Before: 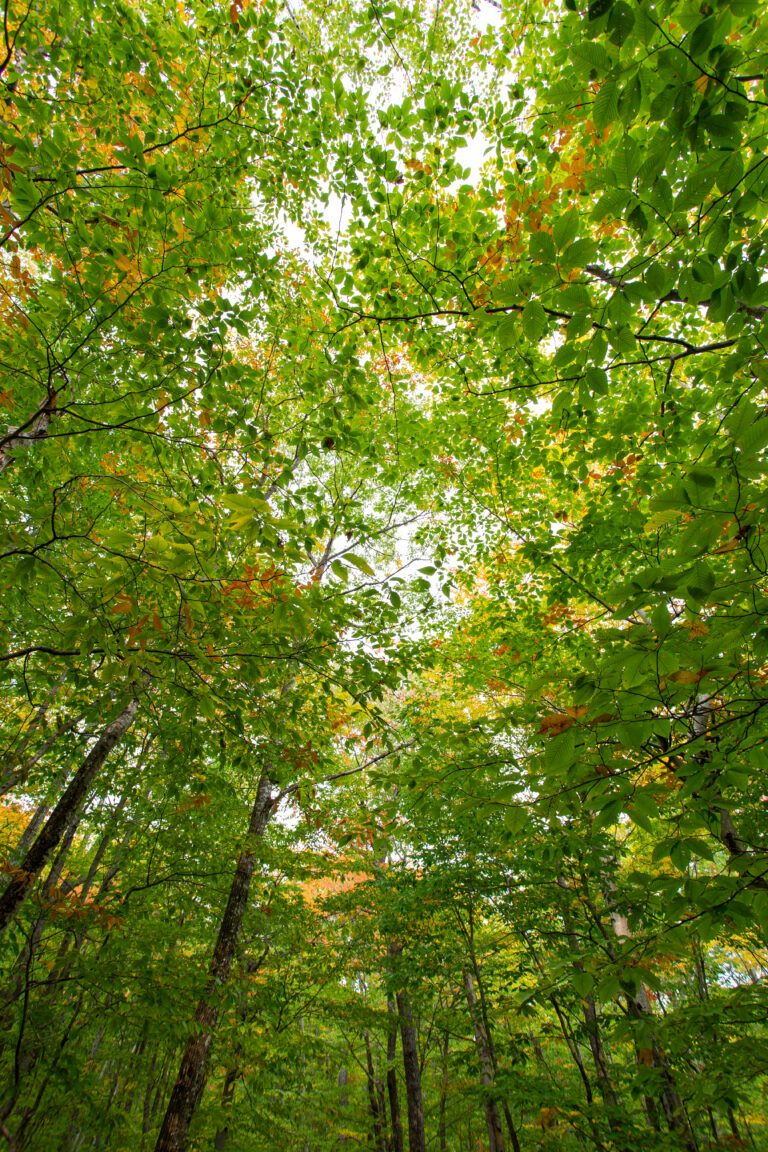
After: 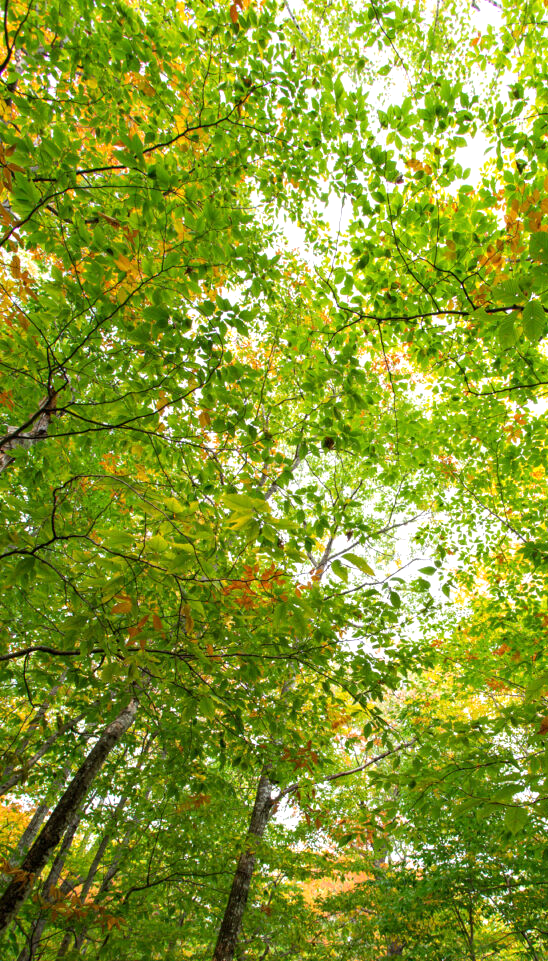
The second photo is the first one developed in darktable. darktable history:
crop: right 28.583%, bottom 16.566%
exposure: exposure 0.406 EV, compensate highlight preservation false
